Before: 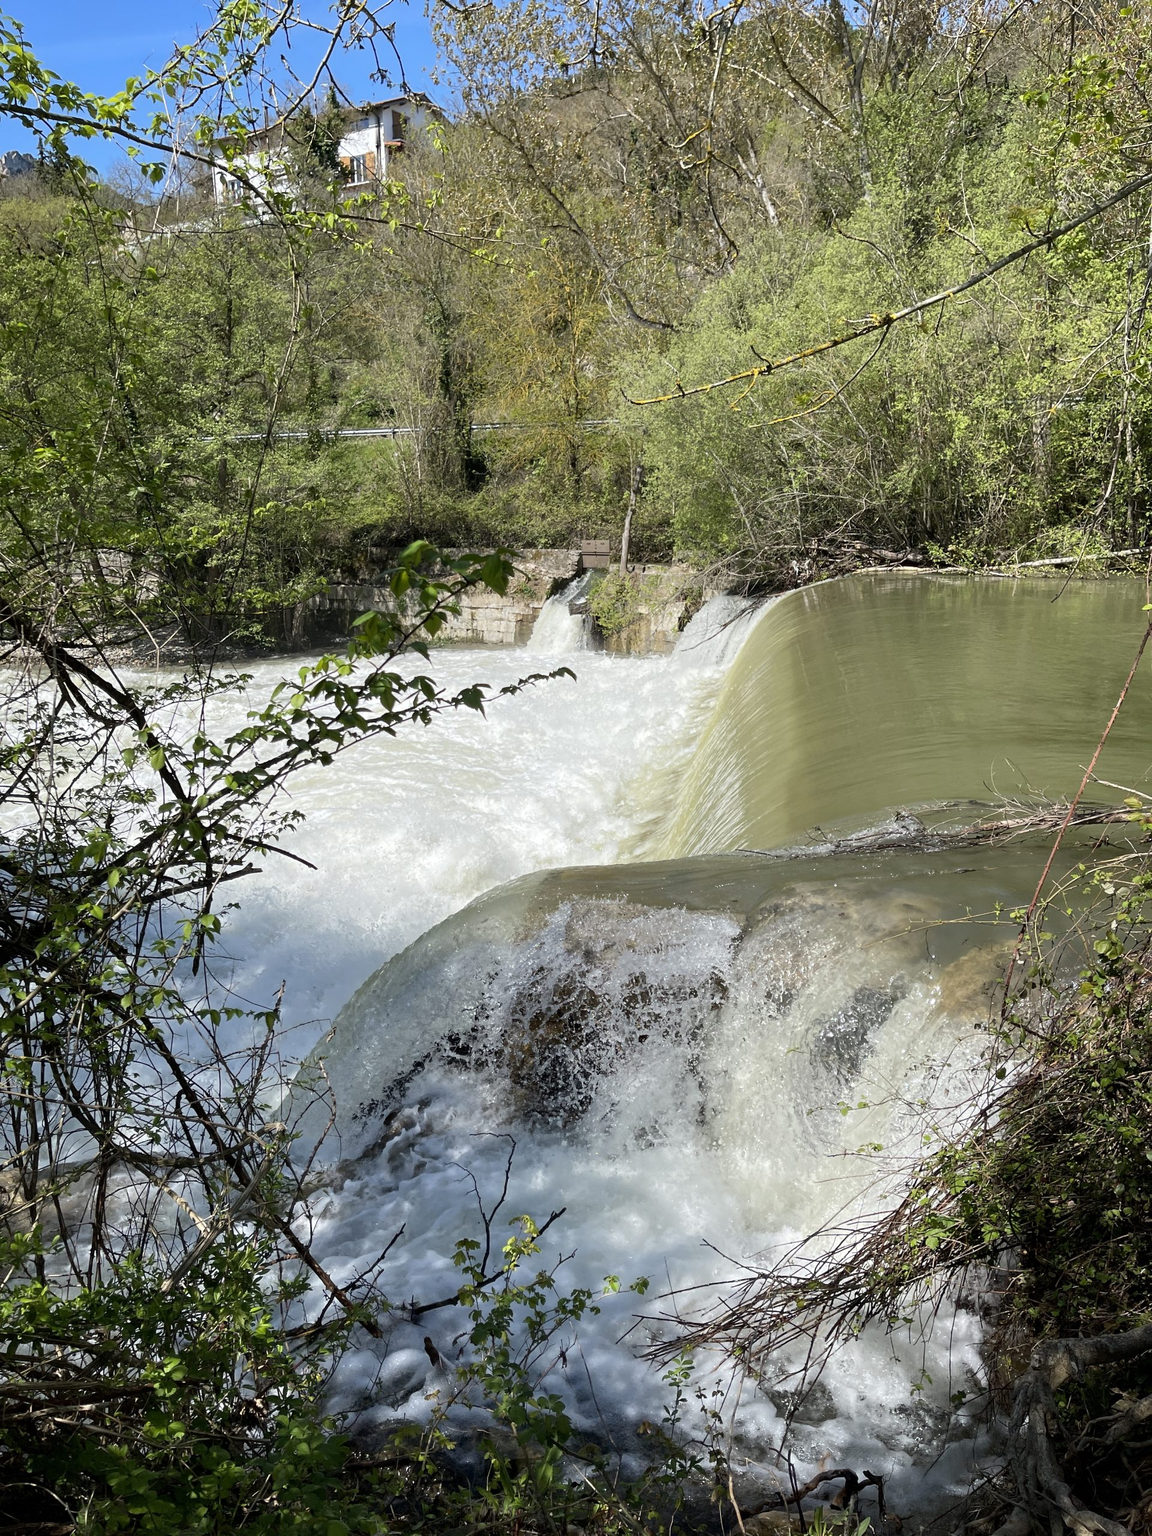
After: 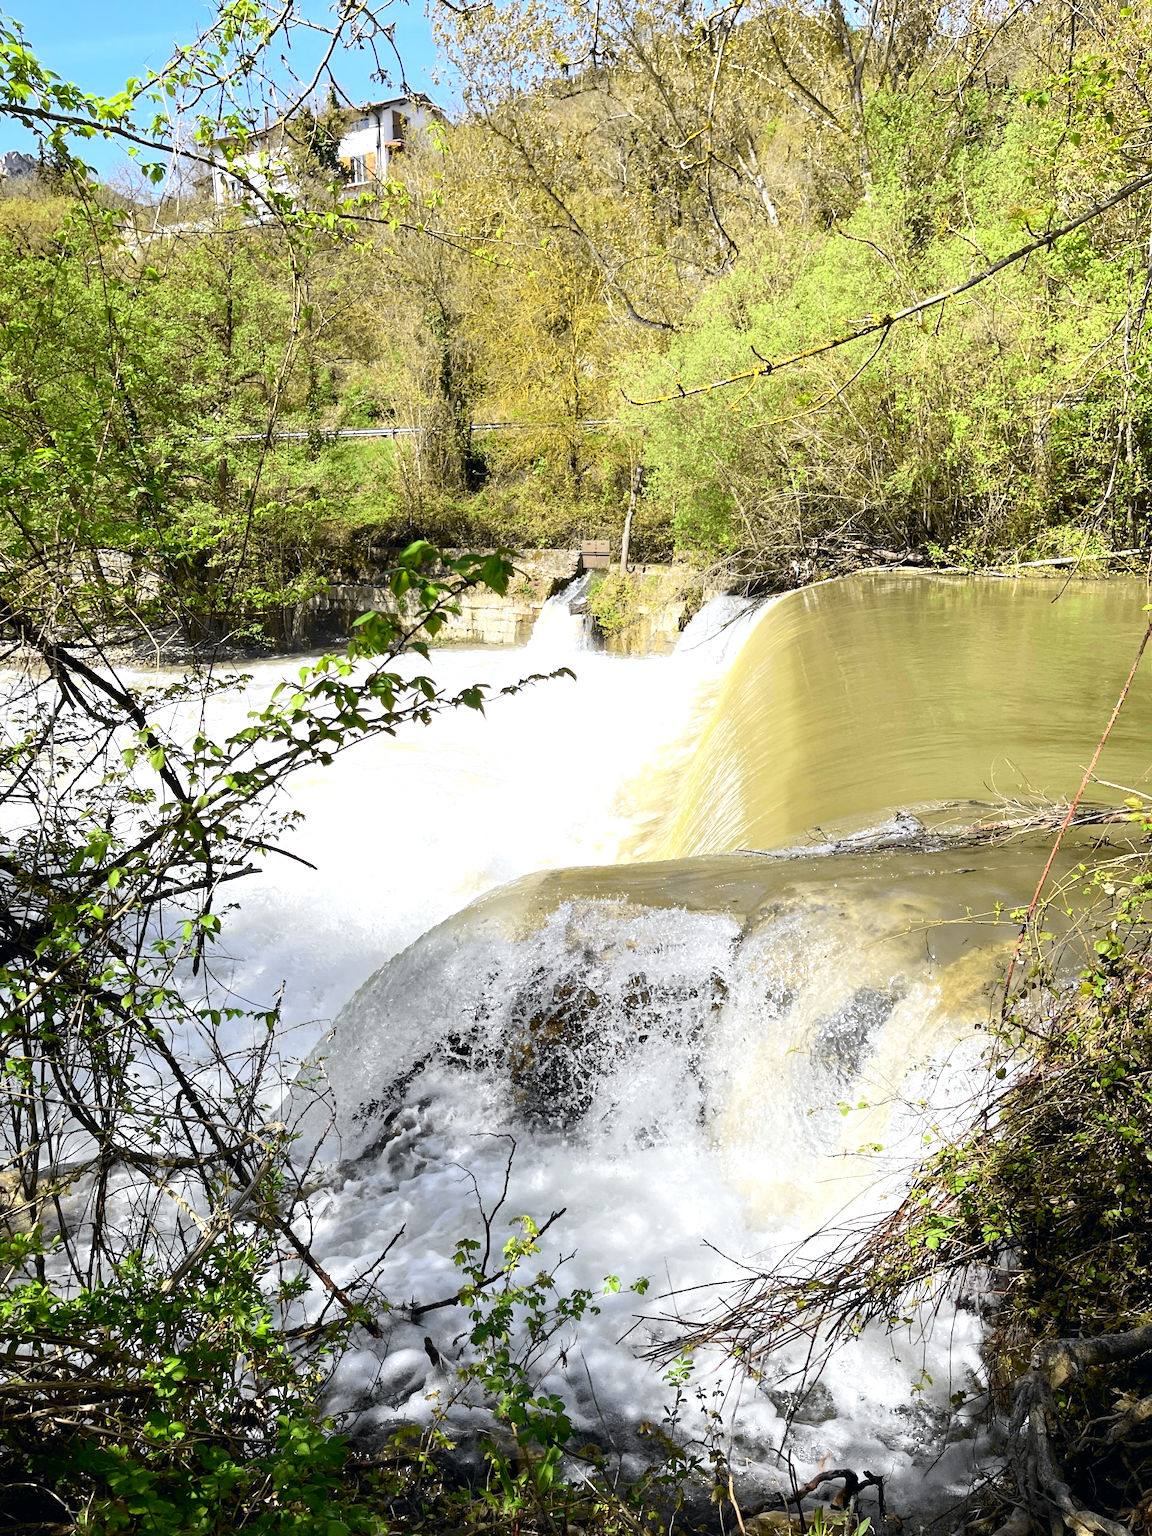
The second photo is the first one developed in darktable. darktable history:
color balance: mode lift, gamma, gain (sRGB), lift [1, 0.99, 1.01, 0.992], gamma [1, 1.037, 0.974, 0.963]
exposure: black level correction 0, exposure 0.7 EV, compensate exposure bias true, compensate highlight preservation false
tone curve: curves: ch0 [(0, 0) (0.071, 0.047) (0.266, 0.26) (0.491, 0.552) (0.753, 0.818) (1, 0.983)]; ch1 [(0, 0) (0.346, 0.307) (0.408, 0.369) (0.463, 0.443) (0.482, 0.493) (0.502, 0.5) (0.517, 0.518) (0.546, 0.576) (0.588, 0.643) (0.651, 0.709) (1, 1)]; ch2 [(0, 0) (0.346, 0.34) (0.434, 0.46) (0.485, 0.494) (0.5, 0.494) (0.517, 0.503) (0.535, 0.545) (0.583, 0.624) (0.625, 0.678) (1, 1)], color space Lab, independent channels, preserve colors none
